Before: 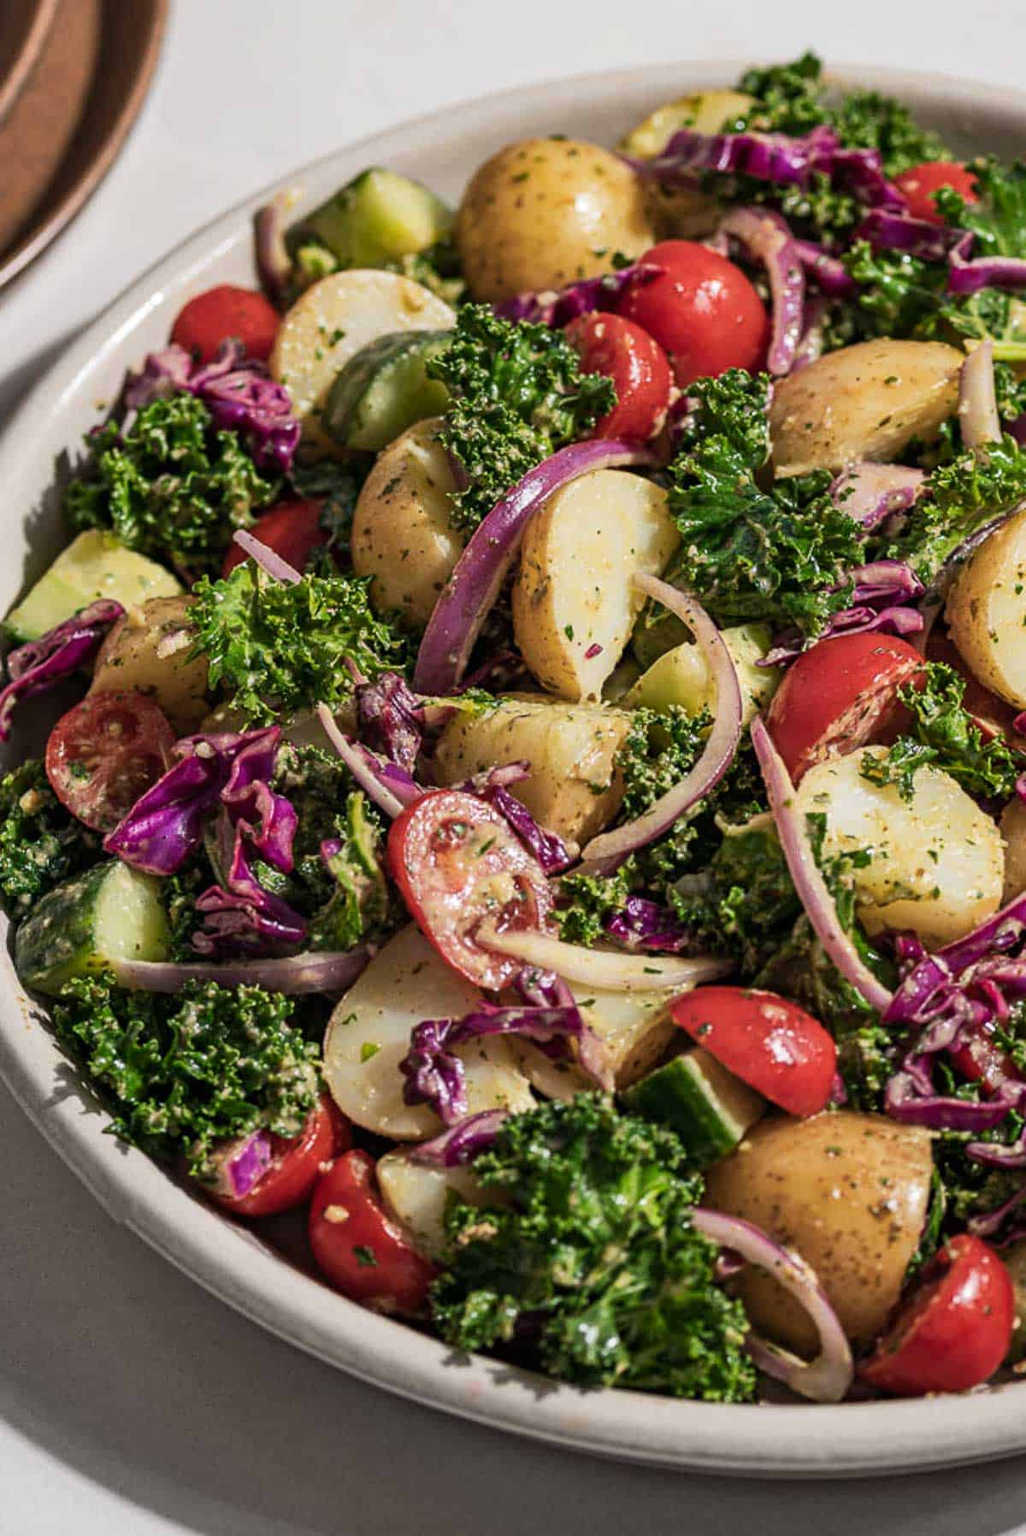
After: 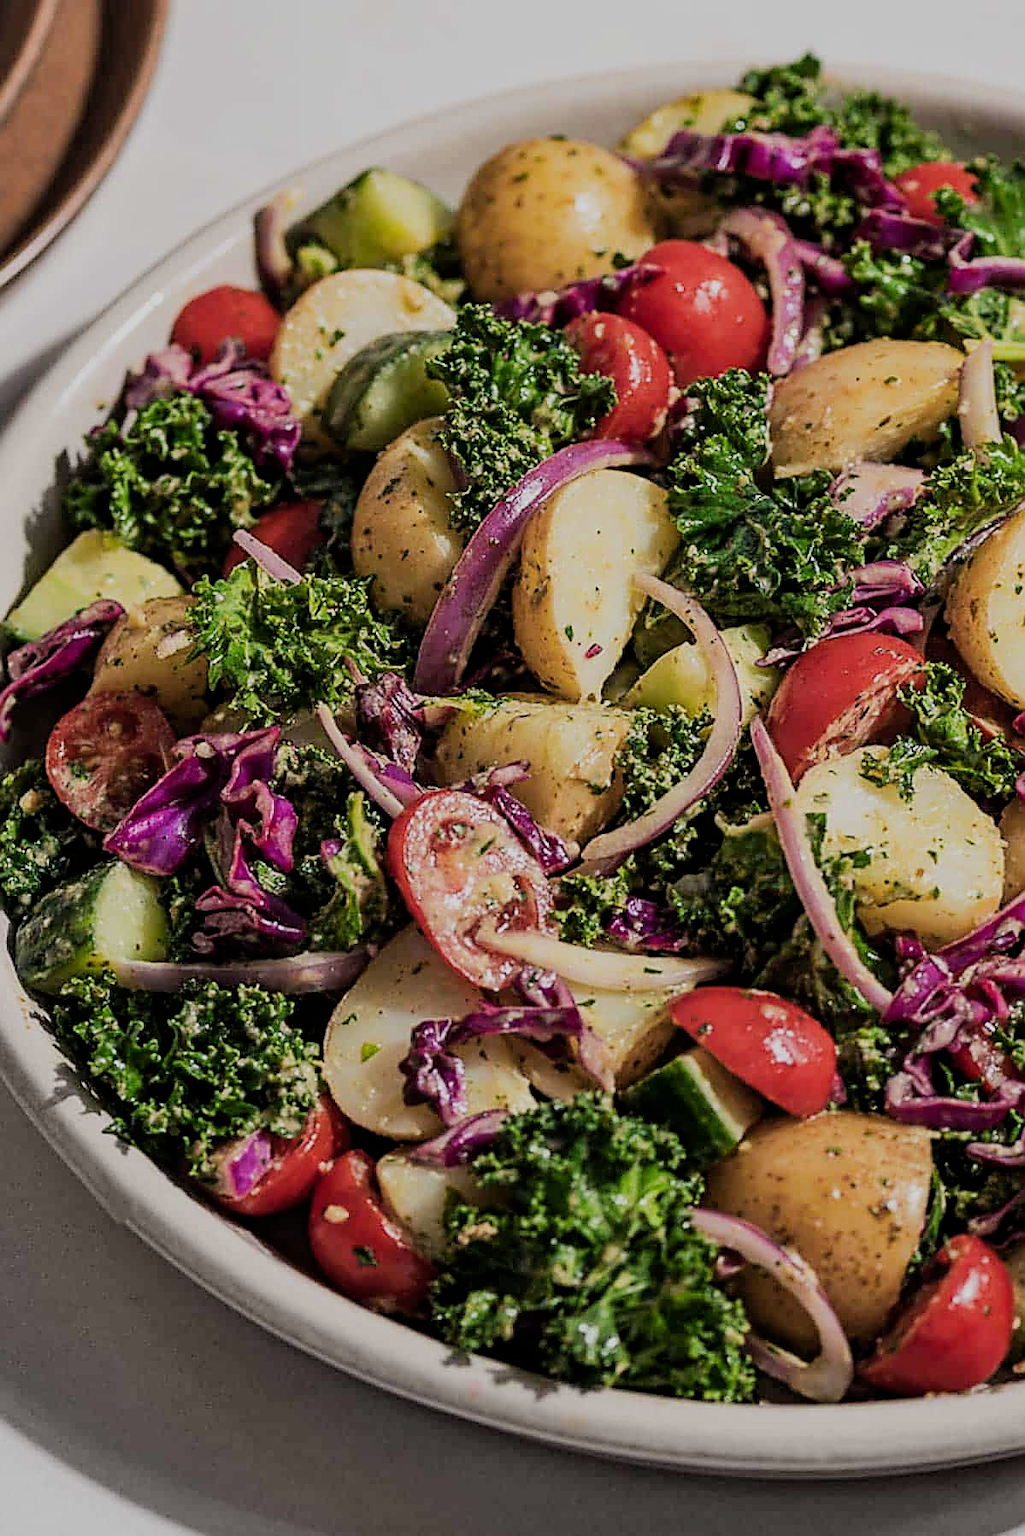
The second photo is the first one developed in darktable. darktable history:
filmic rgb: black relative exposure -7.47 EV, white relative exposure 4.81 EV, hardness 3.4
sharpen: radius 1.4, amount 1.268, threshold 0.847
